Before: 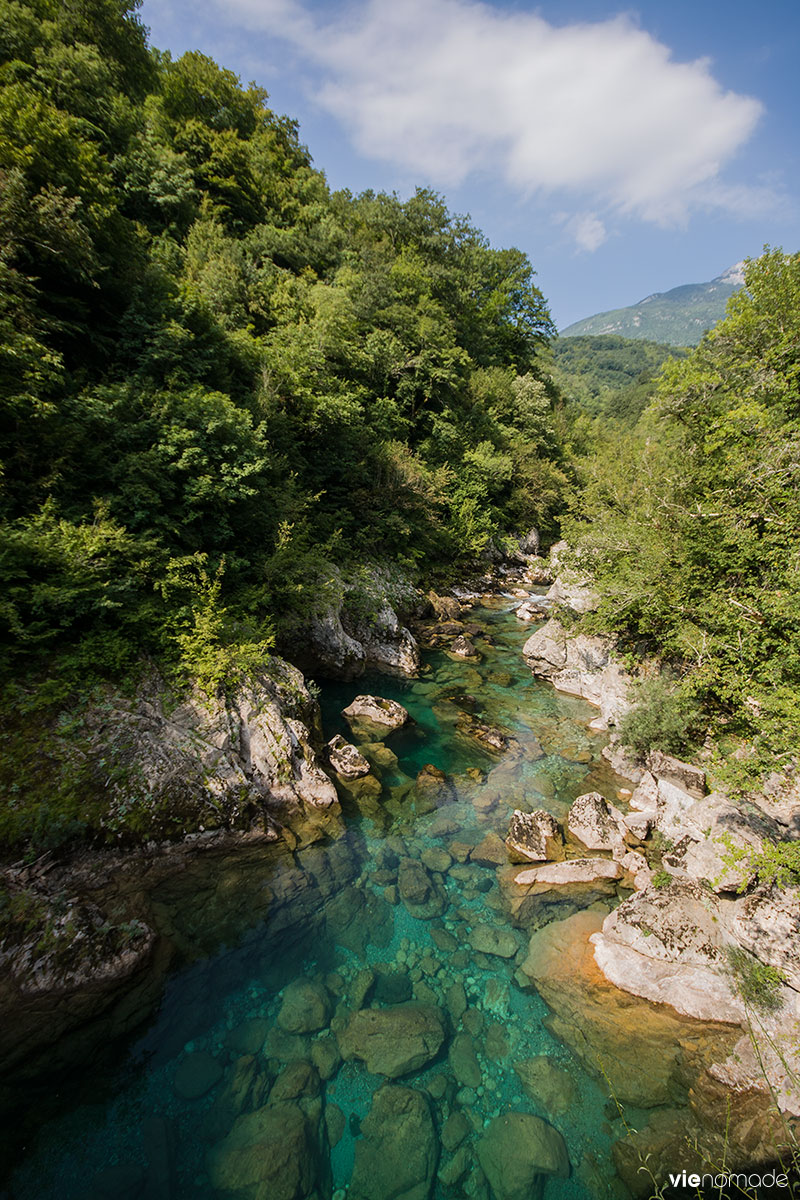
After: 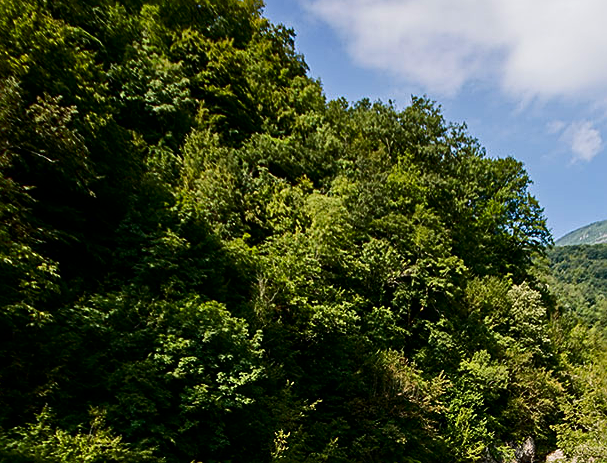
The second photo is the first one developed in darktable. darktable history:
haze removal: compatibility mode true
crop: left 0.562%, top 7.649%, right 23.485%, bottom 53.754%
sharpen: on, module defaults
contrast brightness saturation: contrast 0.213, brightness -0.115, saturation 0.212
